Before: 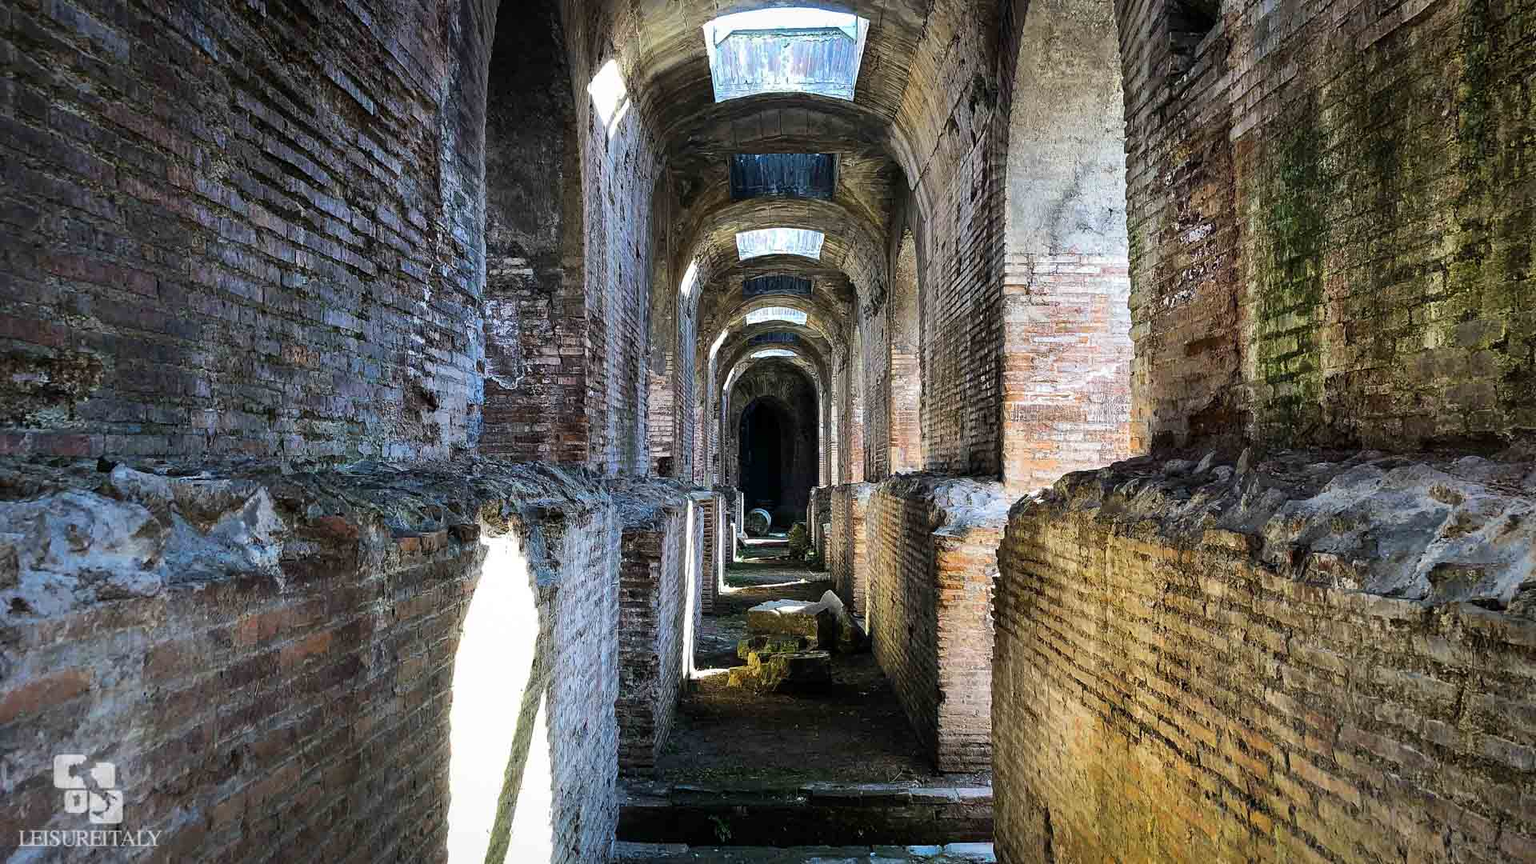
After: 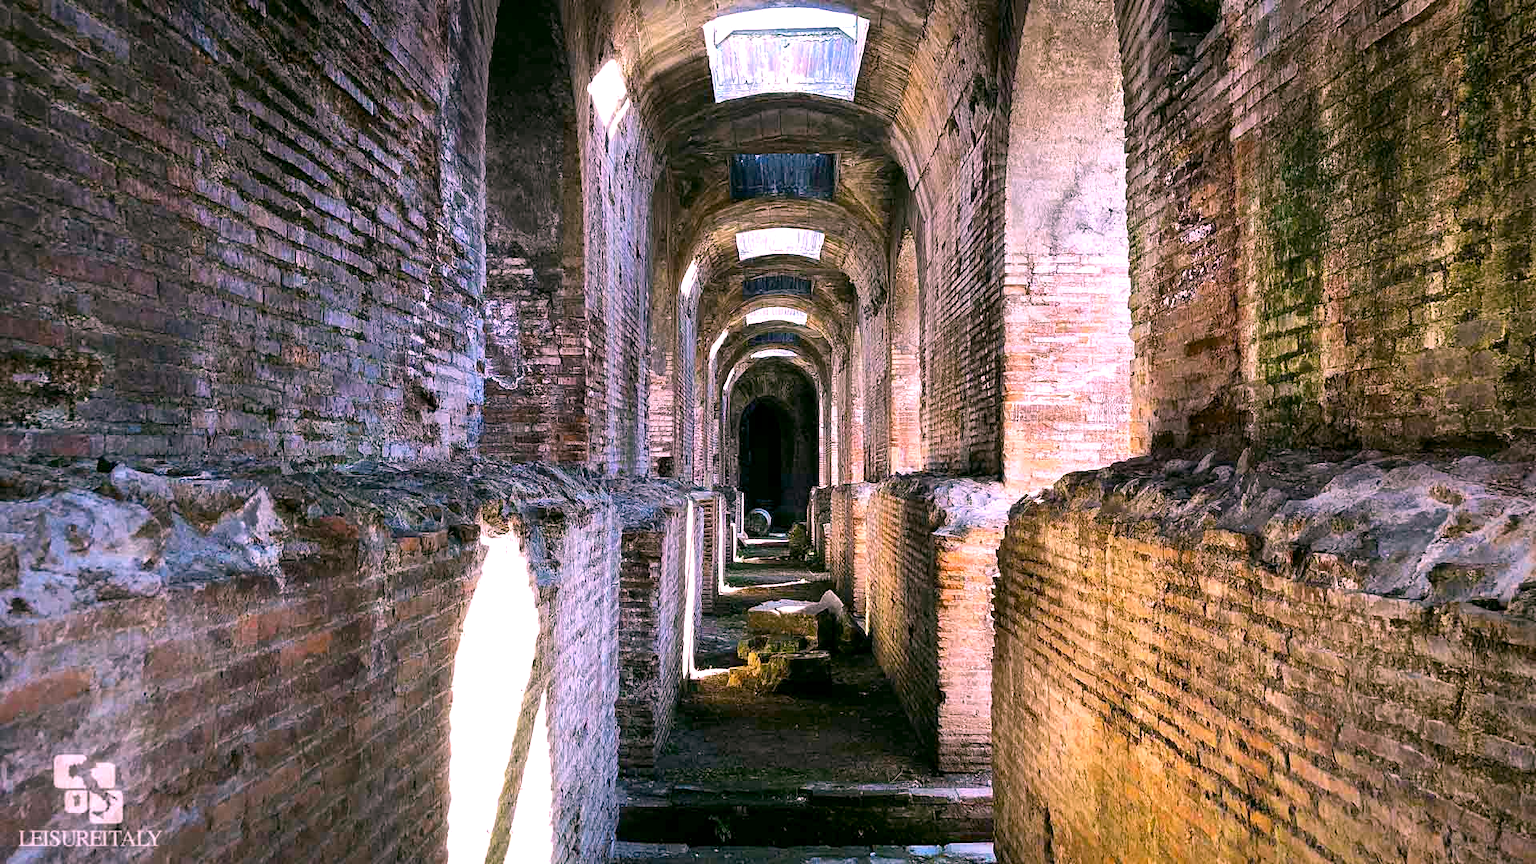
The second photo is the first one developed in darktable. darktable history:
white balance: red 1.188, blue 1.11
exposure: black level correction 0.001, exposure 0.3 EV, compensate highlight preservation false
color correction: highlights a* 4.02, highlights b* 4.98, shadows a* -7.55, shadows b* 4.98
